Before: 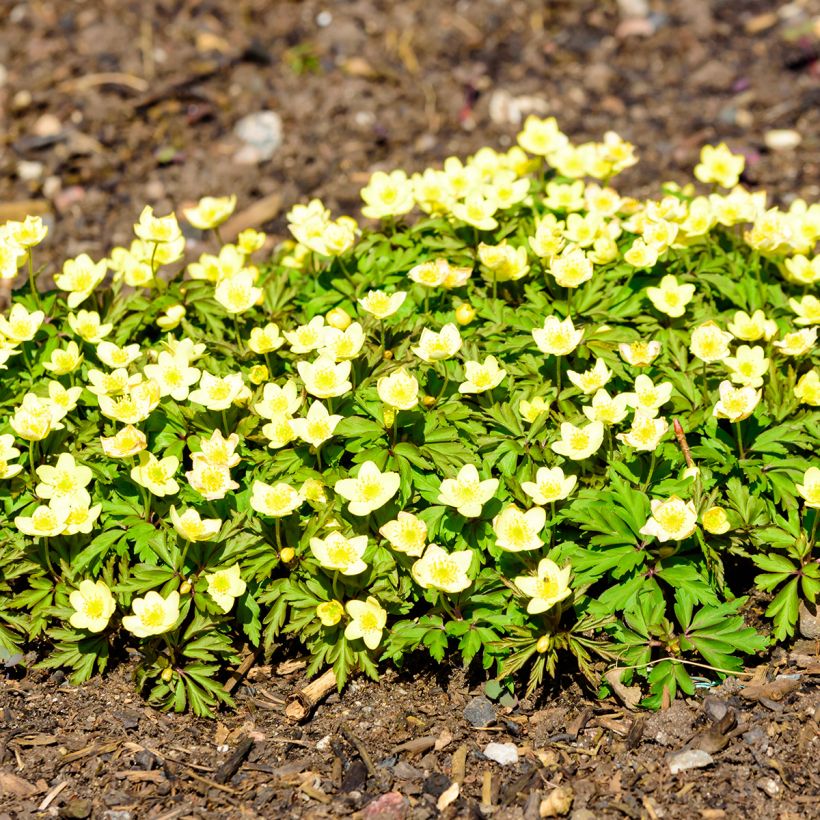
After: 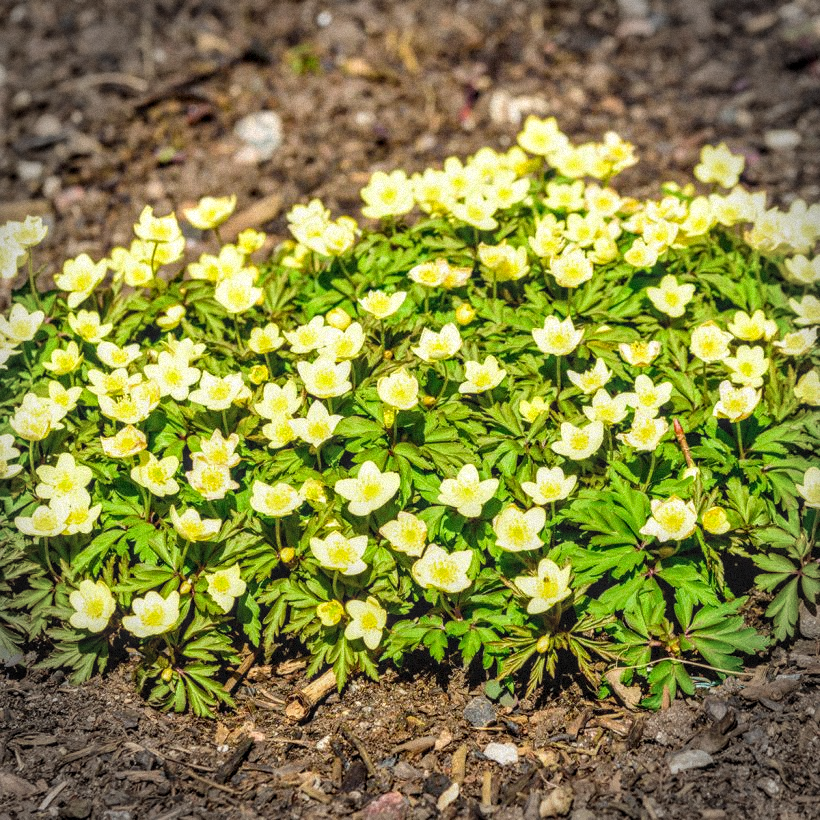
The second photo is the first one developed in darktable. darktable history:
grain: mid-tones bias 0%
local contrast: highlights 0%, shadows 0%, detail 133%
vignetting: fall-off start 88.03%, fall-off radius 24.9%
